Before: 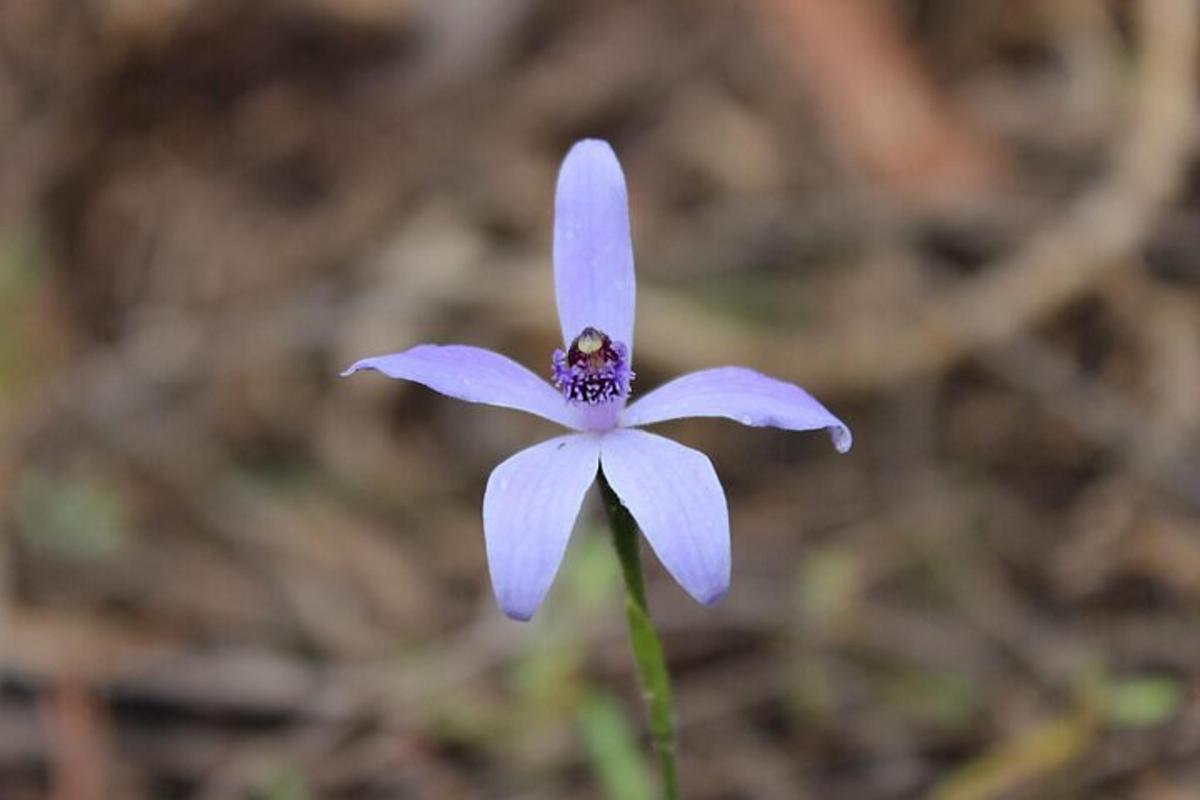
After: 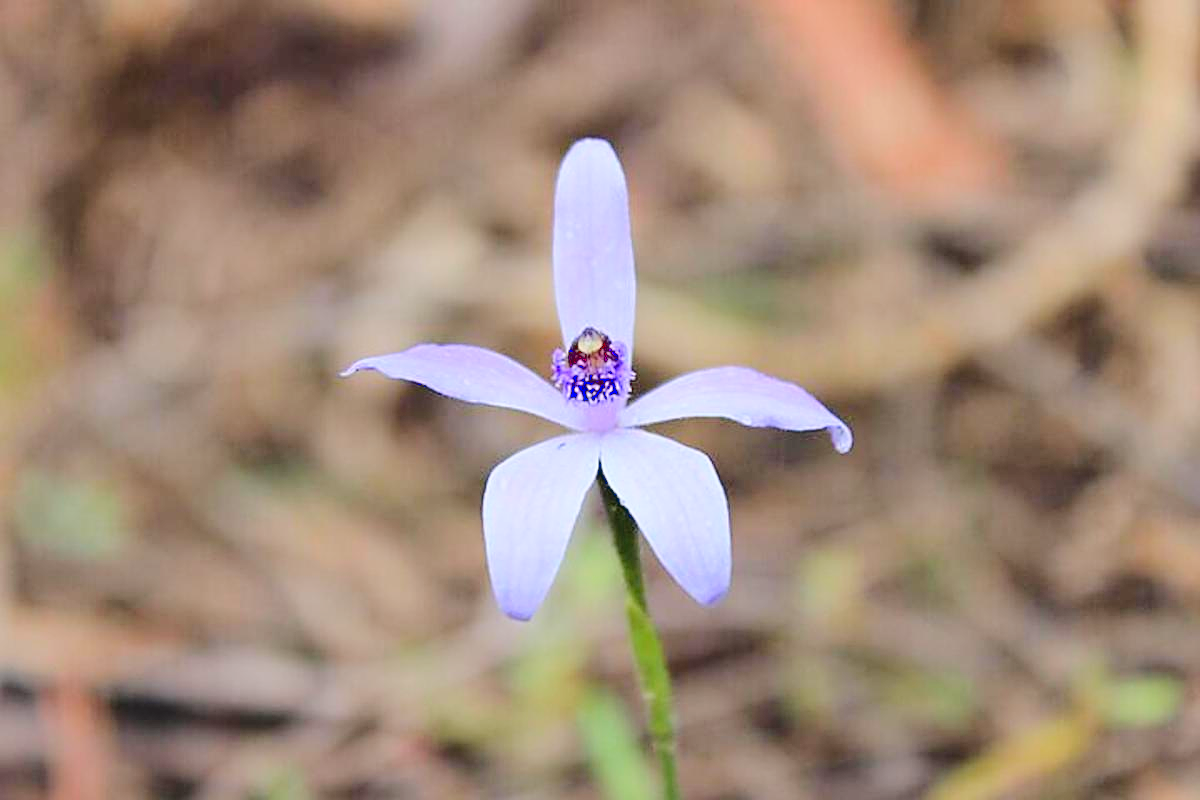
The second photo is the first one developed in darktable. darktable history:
tone curve: curves: ch0 [(0.001, 0.029) (0.084, 0.074) (0.162, 0.165) (0.304, 0.382) (0.466, 0.576) (0.654, 0.741) (0.848, 0.906) (0.984, 0.963)]; ch1 [(0, 0) (0.34, 0.235) (0.46, 0.46) (0.515, 0.502) (0.553, 0.567) (0.764, 0.815) (1, 1)]; ch2 [(0, 0) (0.44, 0.458) (0.479, 0.492) (0.524, 0.507) (0.547, 0.579) (0.673, 0.712) (1, 1)], color space Lab, linked channels, preserve colors none
sharpen: on, module defaults
levels: levels [0, 0.43, 0.984]
